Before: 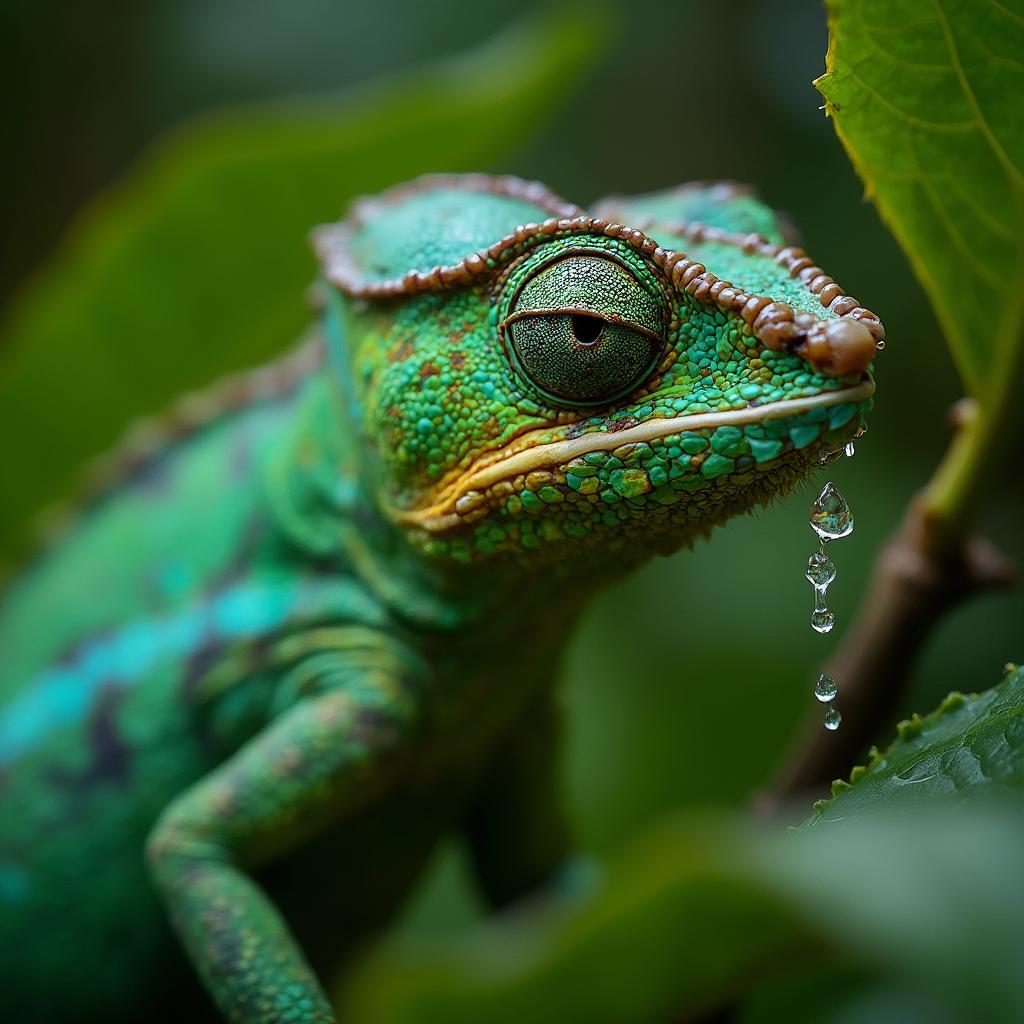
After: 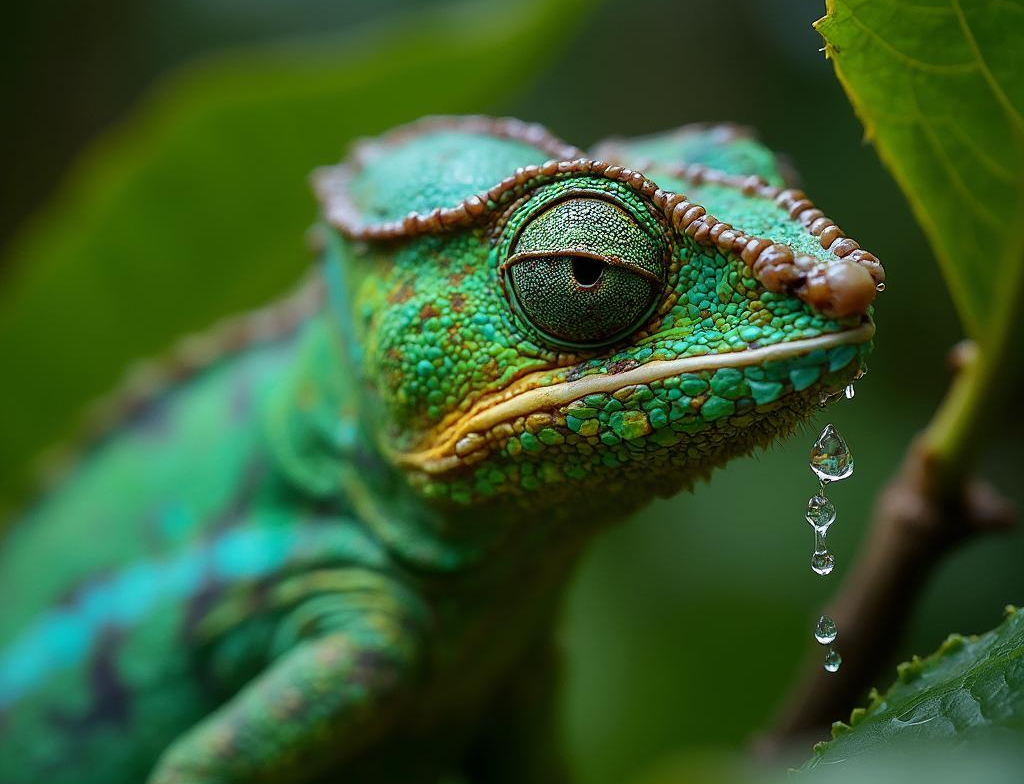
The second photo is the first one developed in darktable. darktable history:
crop: top 5.677%, bottom 17.665%
